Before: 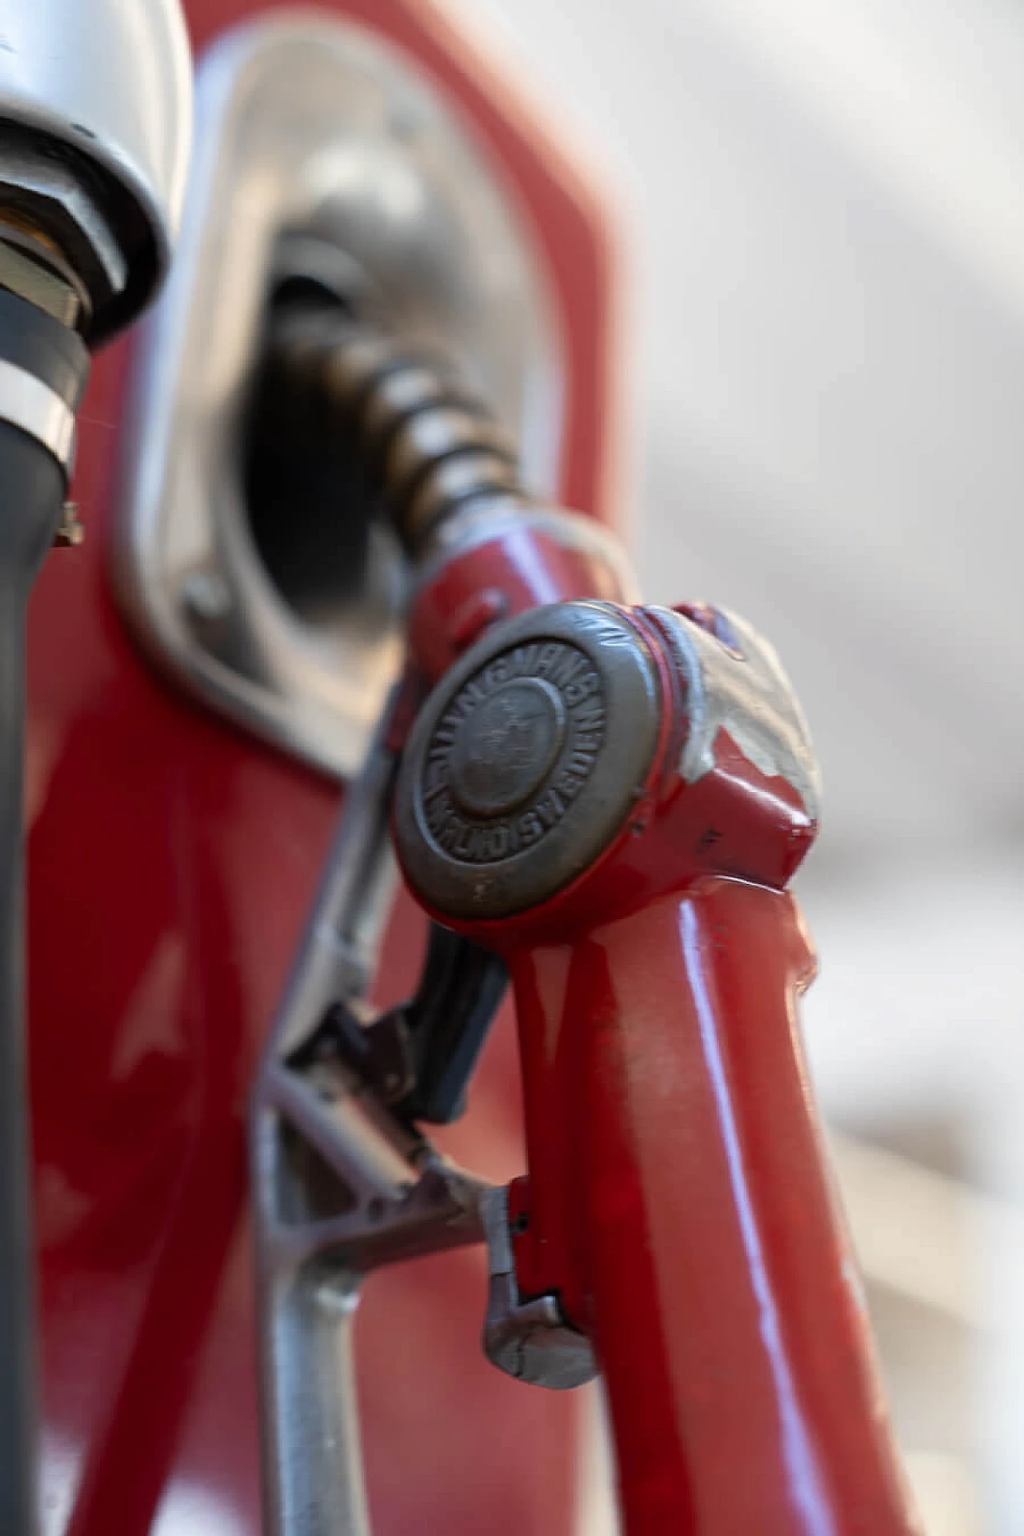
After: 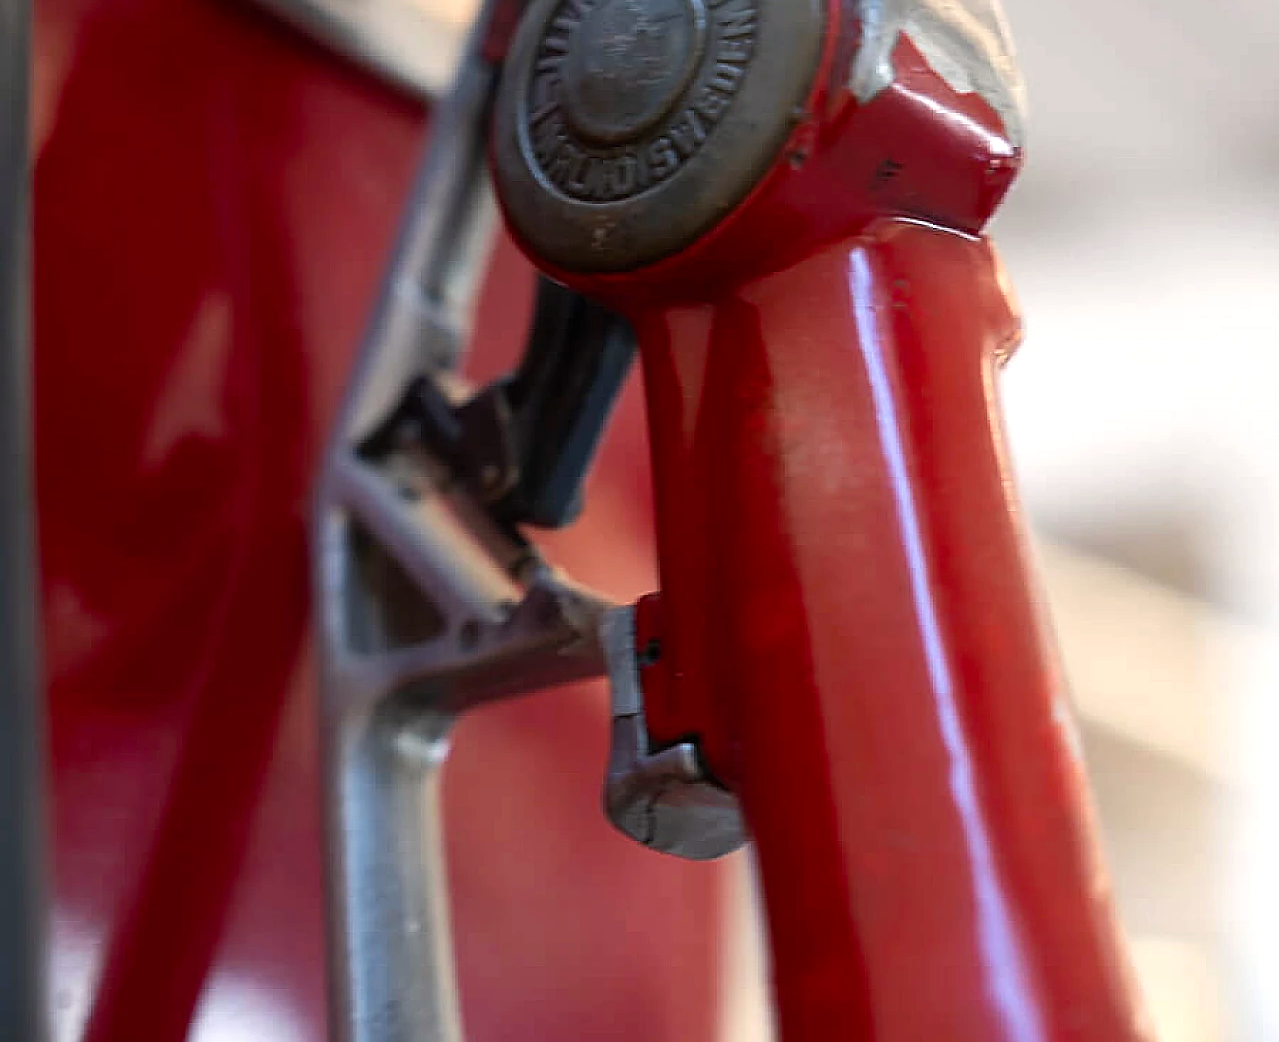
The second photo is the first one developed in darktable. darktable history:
crop and rotate: top 45.717%, right 0.046%
sharpen: on, module defaults
color balance rgb: highlights gain › chroma 1.087%, highlights gain › hue 60.21°, perceptual saturation grading › global saturation 19.747%, perceptual brilliance grading › highlights 7.918%, perceptual brilliance grading › mid-tones 4.202%, perceptual brilliance grading › shadows 1.245%
